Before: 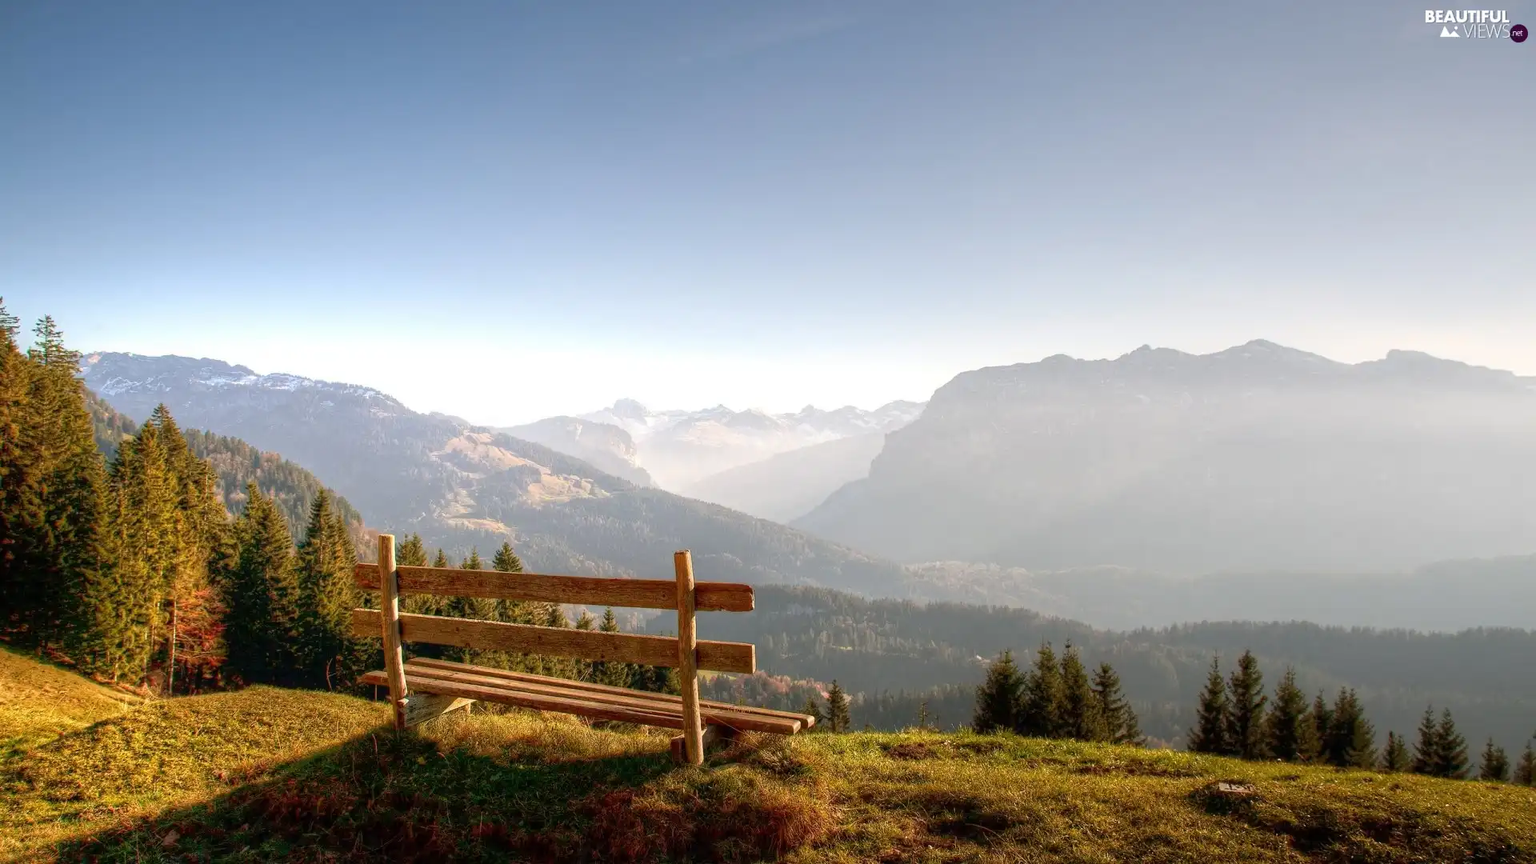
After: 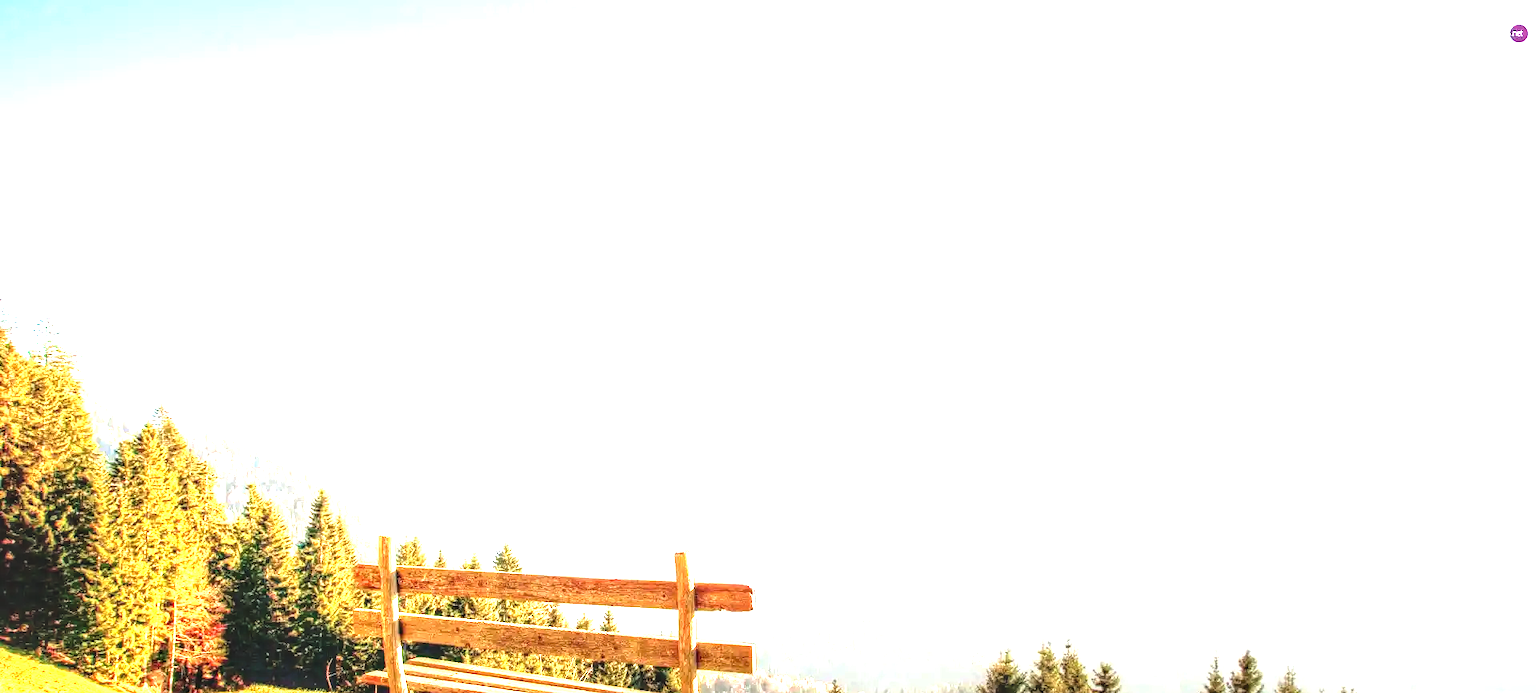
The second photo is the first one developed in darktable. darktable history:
local contrast: detail 130%
crop: bottom 19.607%
tone equalizer: -8 EV -1.1 EV, -7 EV -0.997 EV, -6 EV -0.871 EV, -5 EV -0.544 EV, -3 EV 0.579 EV, -2 EV 0.858 EV, -1 EV 0.994 EV, +0 EV 1.08 EV, luminance estimator HSV value / RGB max
exposure: black level correction 0, exposure 1.661 EV, compensate highlight preservation false
